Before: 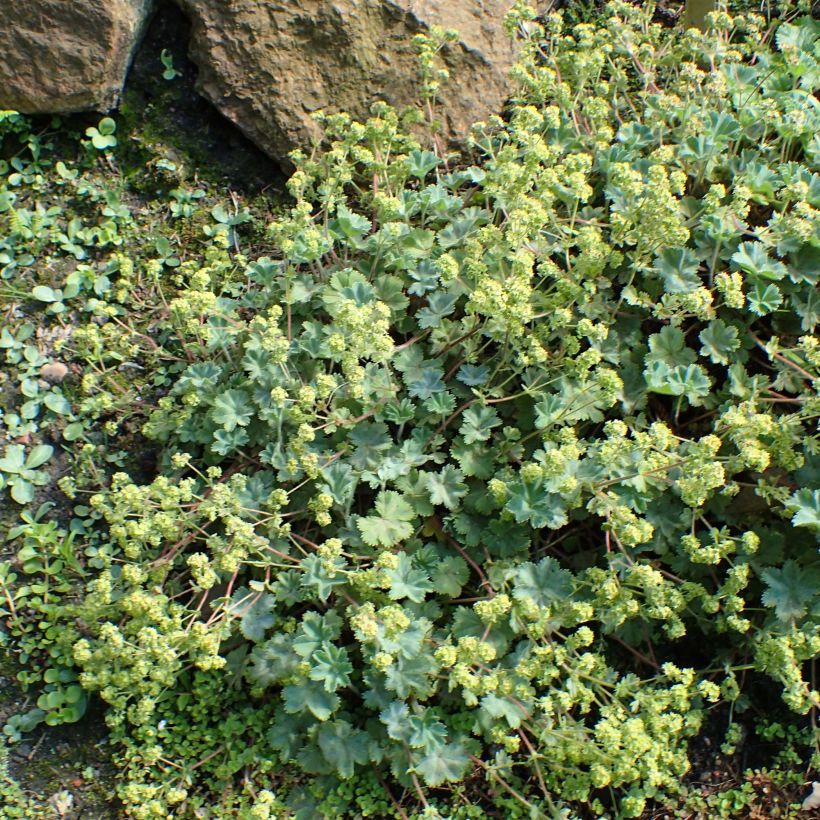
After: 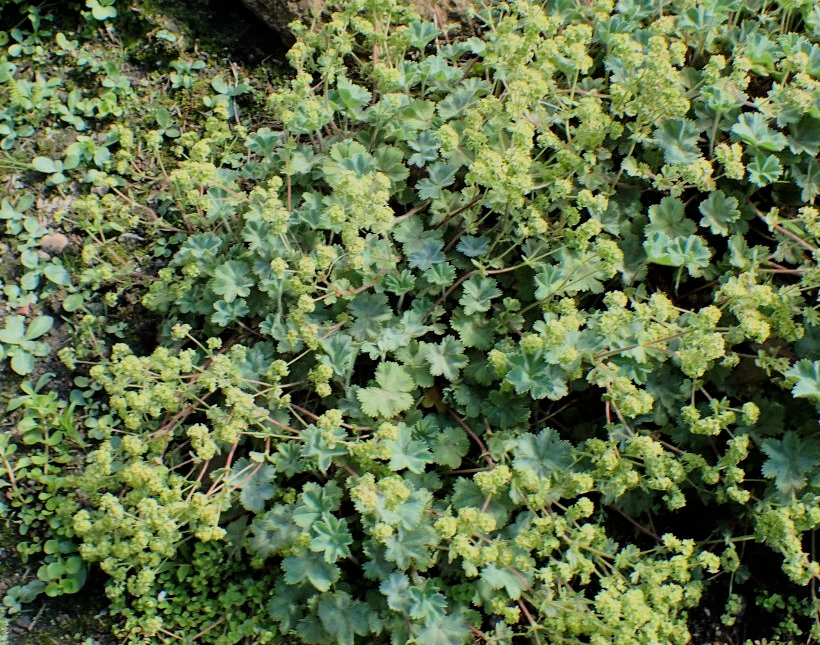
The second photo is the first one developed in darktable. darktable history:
filmic rgb: black relative exposure -7.65 EV, white relative exposure 4.56 EV, threshold 5.94 EV, hardness 3.61, color science v6 (2022), enable highlight reconstruction true
crop and rotate: top 15.776%, bottom 5.541%
contrast brightness saturation: contrast 0.048
